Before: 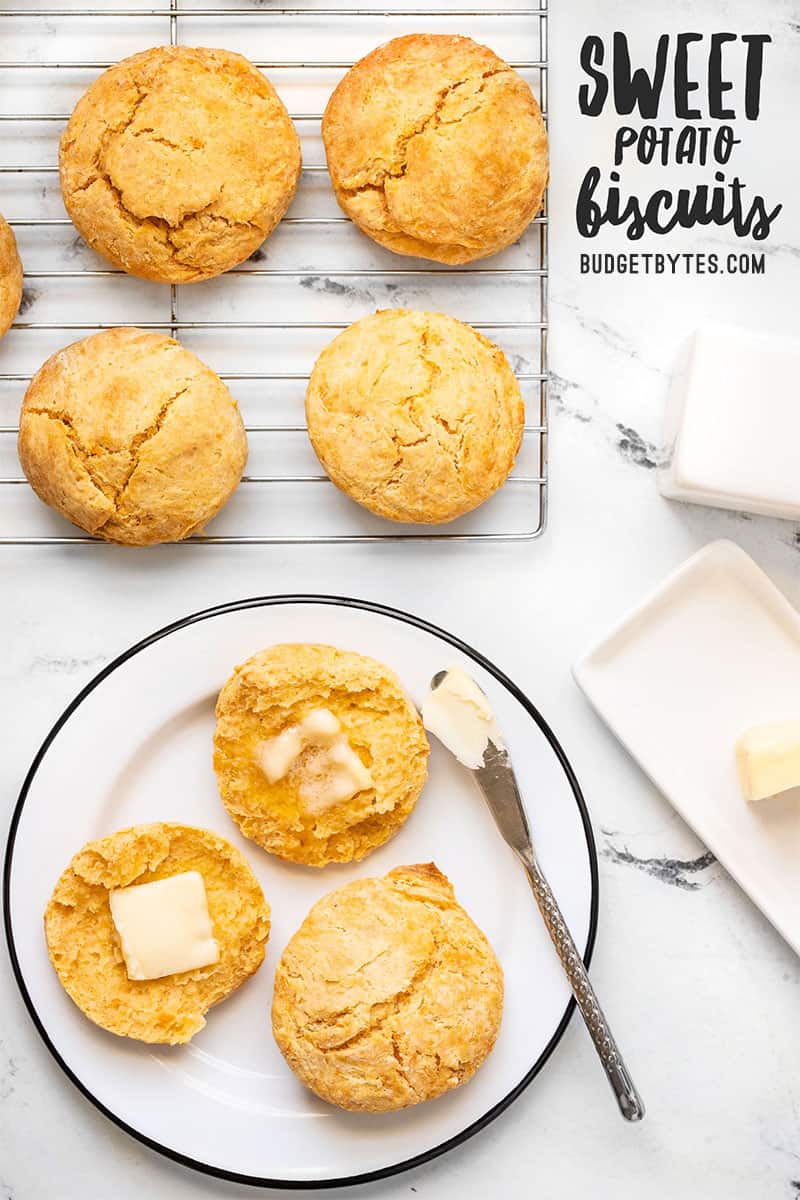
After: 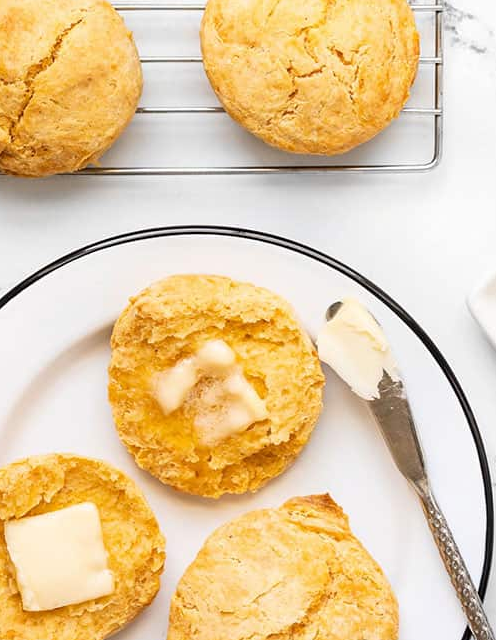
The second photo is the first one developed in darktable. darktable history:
crop: left 13.178%, top 30.83%, right 24.786%, bottom 15.818%
